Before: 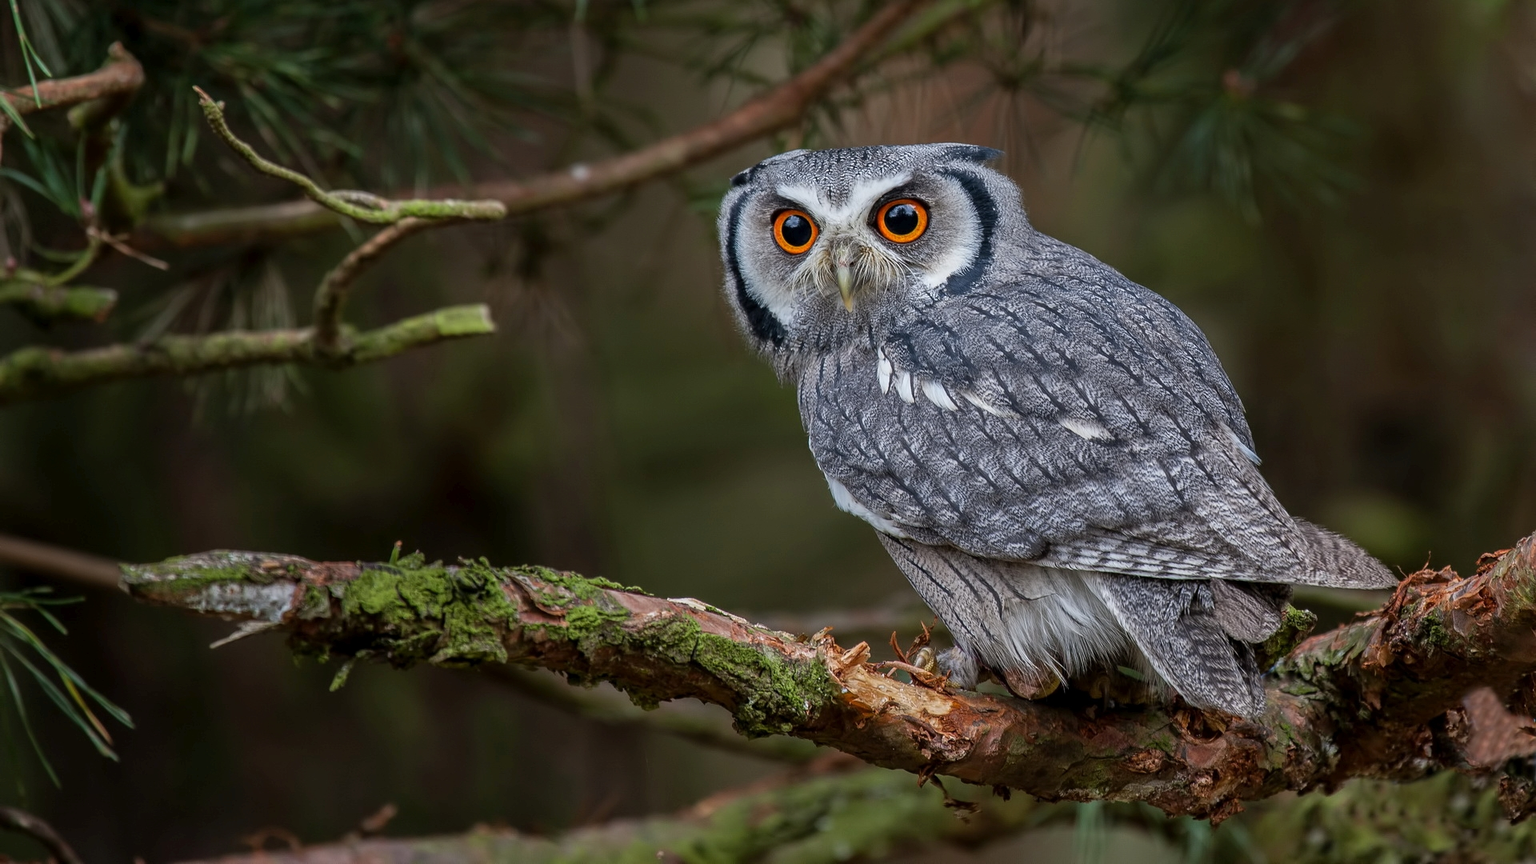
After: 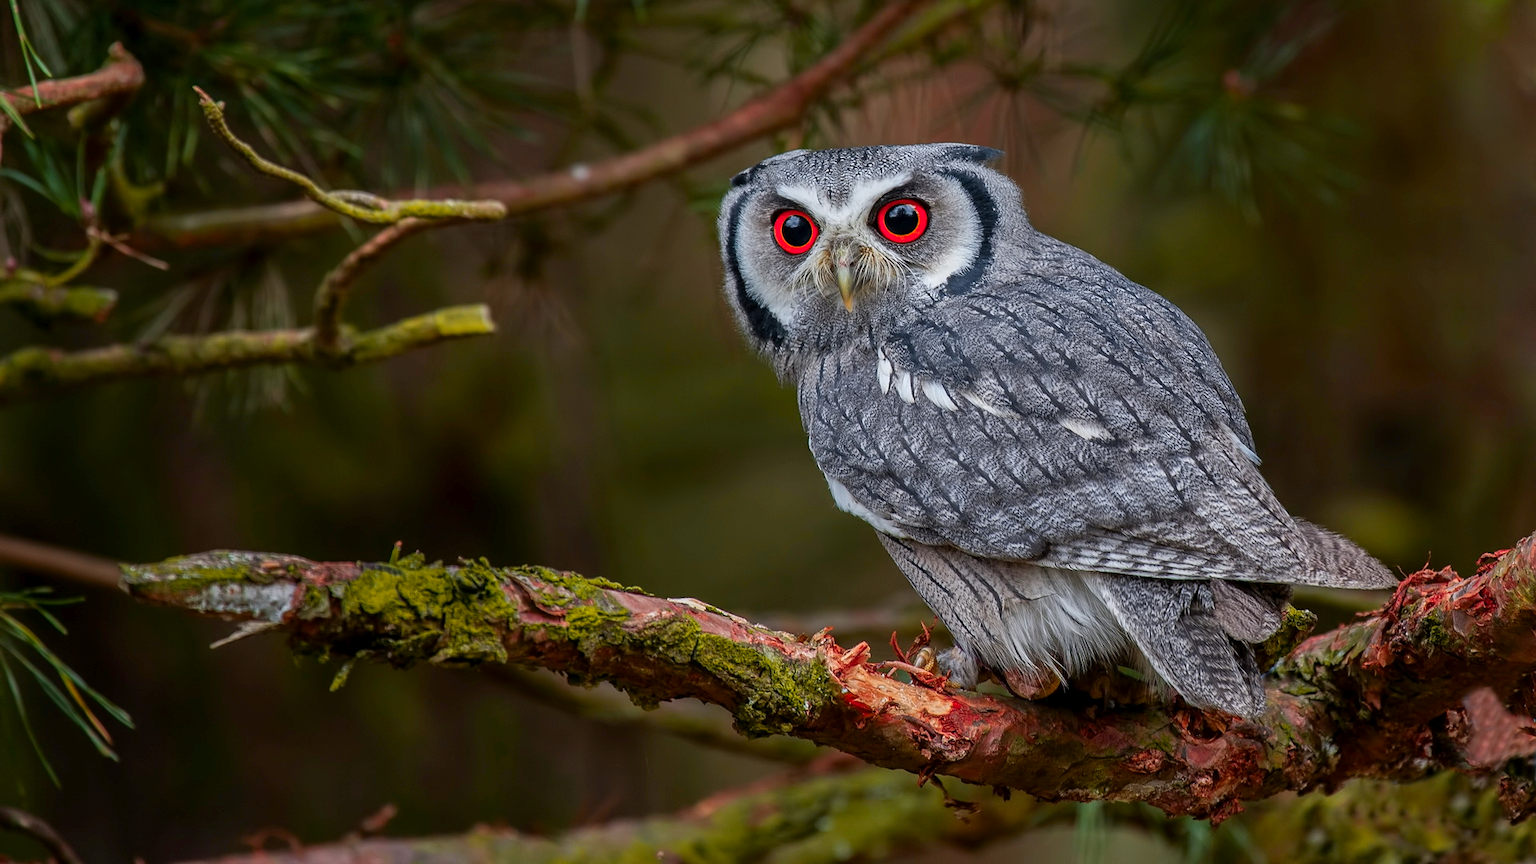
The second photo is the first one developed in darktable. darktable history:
contrast brightness saturation: contrast 0.05
color zones: curves: ch1 [(0.24, 0.629) (0.75, 0.5)]; ch2 [(0.255, 0.454) (0.745, 0.491)], mix 102.12%
